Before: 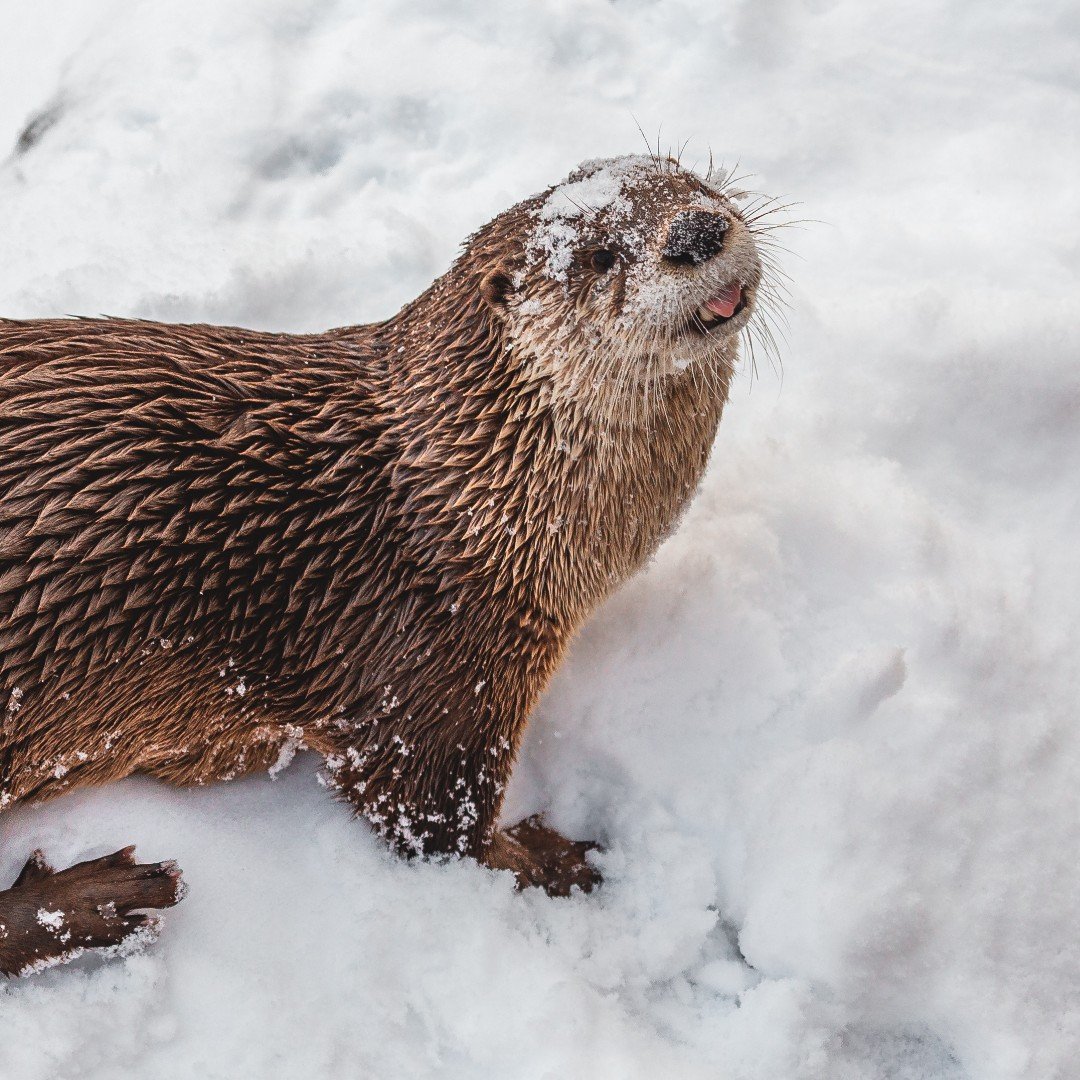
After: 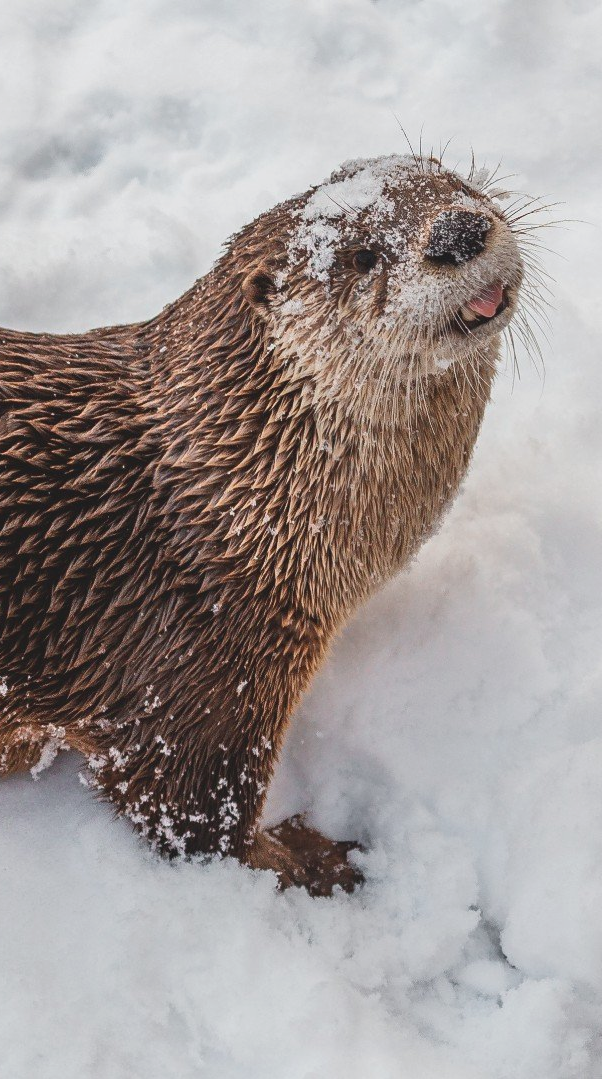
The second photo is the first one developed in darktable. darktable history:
contrast brightness saturation: contrast -0.098, saturation -0.081
crop: left 22.06%, right 22.112%, bottom 0.014%
exposure: compensate highlight preservation false
